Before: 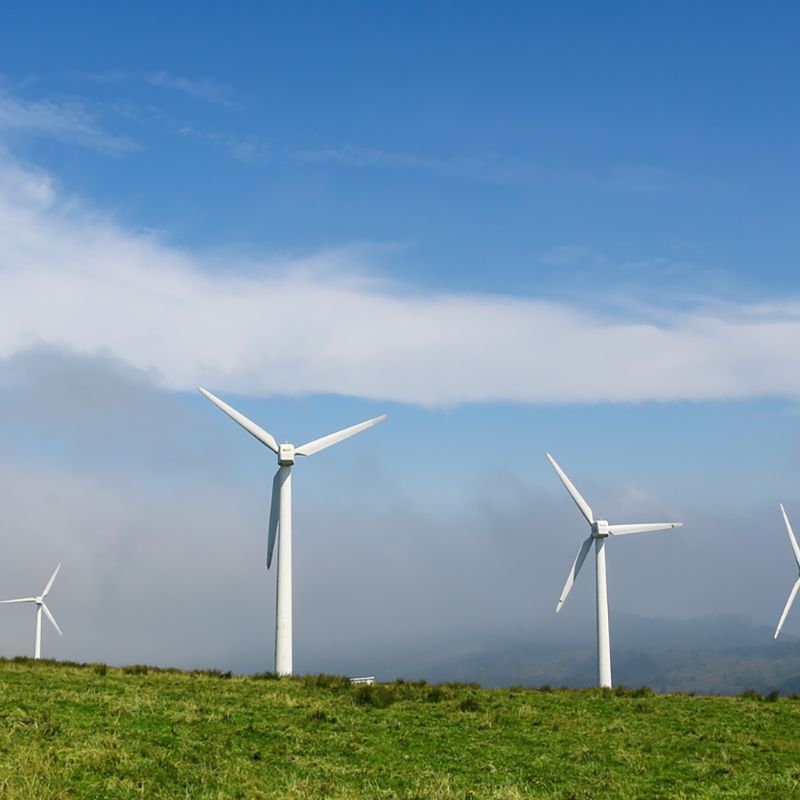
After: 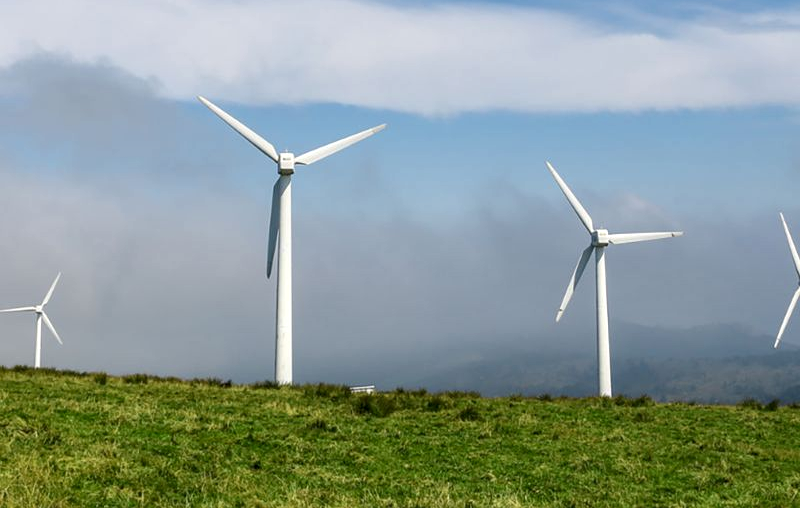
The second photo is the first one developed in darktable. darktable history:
local contrast: detail 130%
crop and rotate: top 36.435%
